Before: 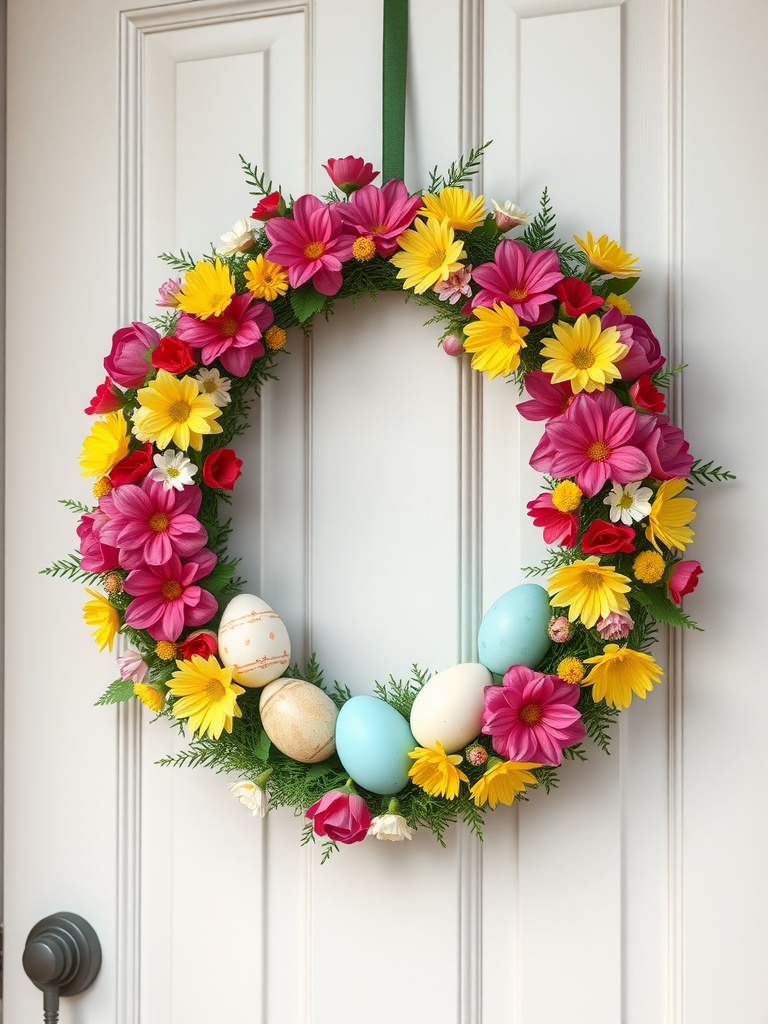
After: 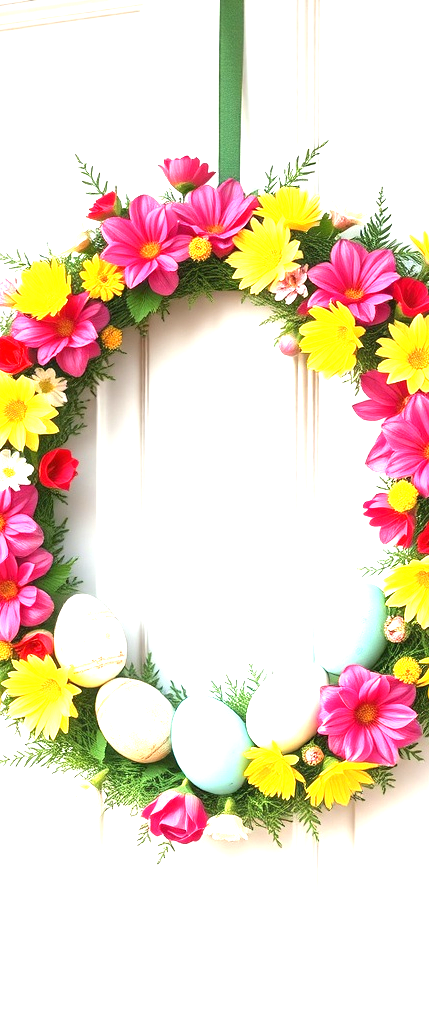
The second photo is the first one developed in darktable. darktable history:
crop: left 21.466%, right 22.566%
exposure: black level correction 0, exposure 1.684 EV, compensate highlight preservation false
